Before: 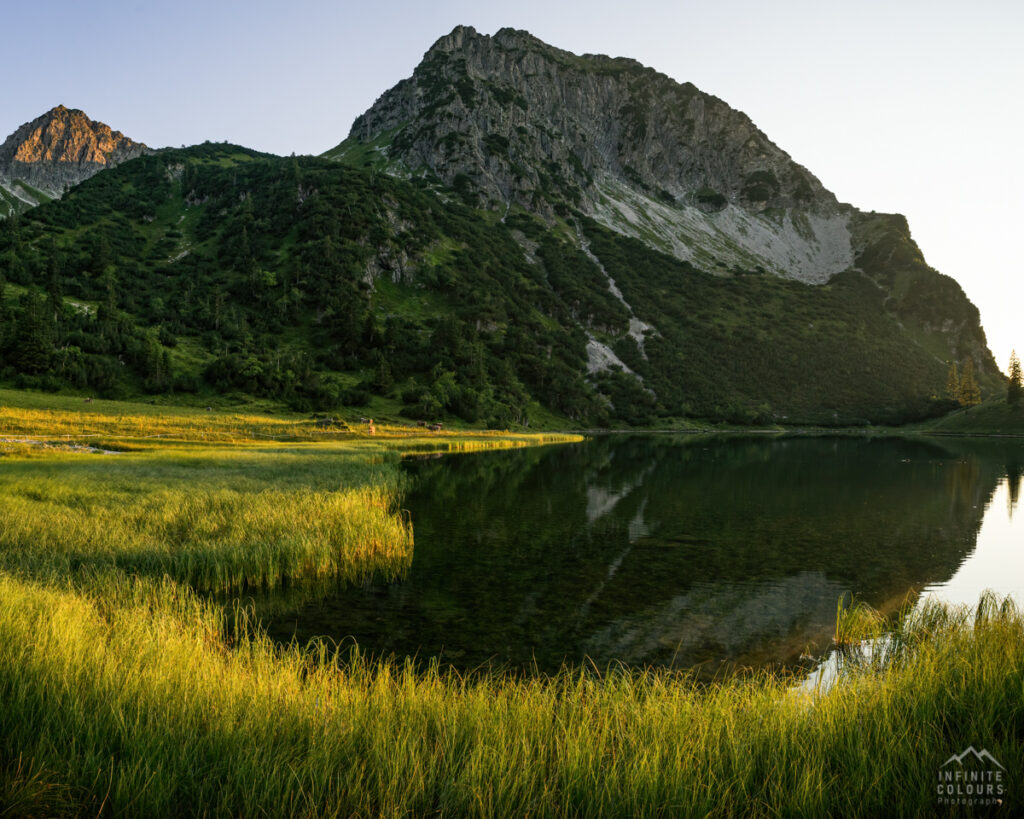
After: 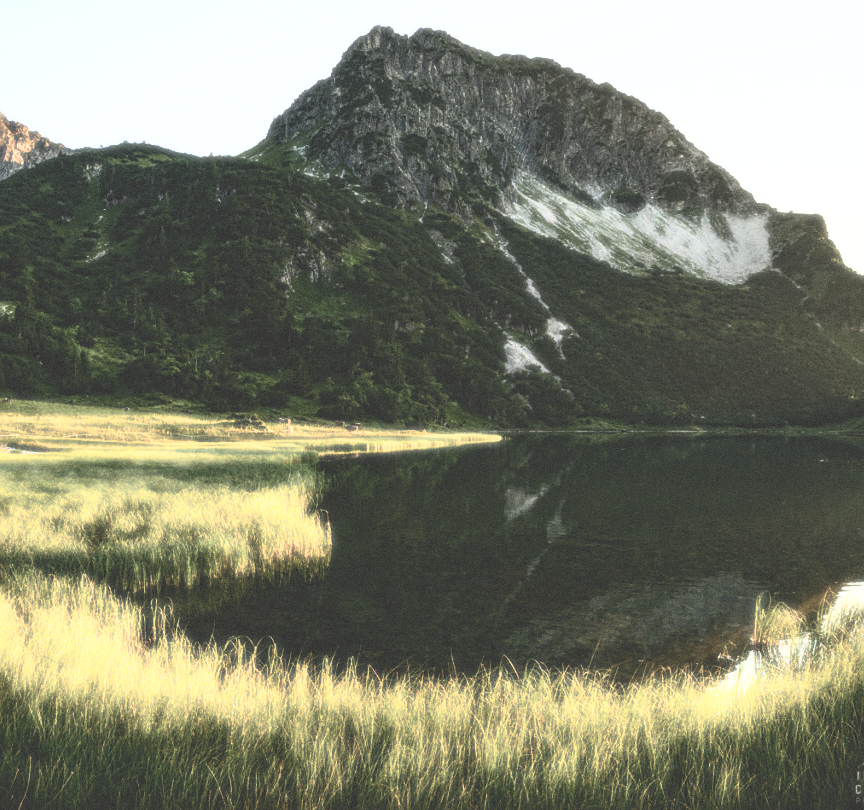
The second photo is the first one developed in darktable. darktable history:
exposure: black level correction -0.036, exposure -0.497 EV, compensate highlight preservation false
bloom: size 0%, threshold 54.82%, strength 8.31%
contrast brightness saturation: contrast 0.57, brightness 0.57, saturation -0.34
velvia: strength 56%
crop: left 8.026%, right 7.374%
grain: on, module defaults
sharpen: on, module defaults
